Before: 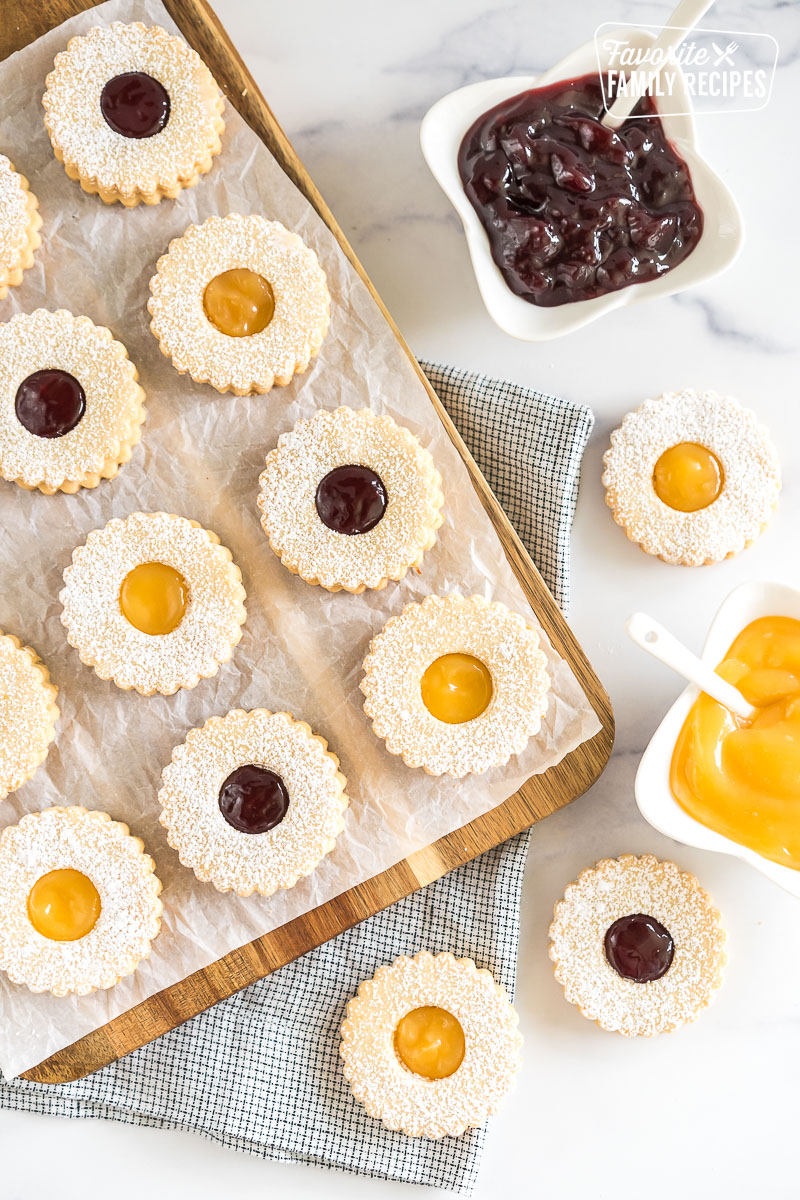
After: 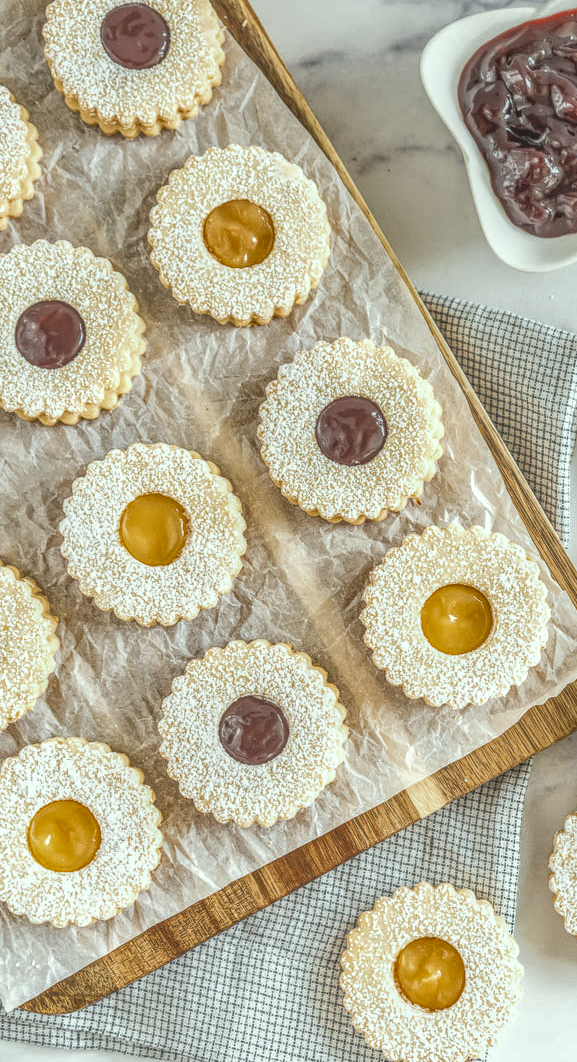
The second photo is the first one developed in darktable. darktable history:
shadows and highlights: shadows 11.29, white point adjustment 1.29, soften with gaussian
crop: top 5.77%, right 27.853%, bottom 5.699%
base curve: curves: ch0 [(0, 0) (0.283, 0.295) (1, 1)], preserve colors none
color zones: curves: ch0 [(0, 0.5) (0.125, 0.4) (0.25, 0.5) (0.375, 0.4) (0.5, 0.4) (0.625, 0.35) (0.75, 0.35) (0.875, 0.5)]; ch1 [(0, 0.35) (0.125, 0.45) (0.25, 0.35) (0.375, 0.35) (0.5, 0.35) (0.625, 0.35) (0.75, 0.45) (0.875, 0.35)]; ch2 [(0, 0.6) (0.125, 0.5) (0.25, 0.5) (0.375, 0.6) (0.5, 0.6) (0.625, 0.5) (0.75, 0.5) (0.875, 0.5)]
tone equalizer: edges refinement/feathering 500, mask exposure compensation -1.57 EV, preserve details no
color correction: highlights a* -8.01, highlights b* 3.11
local contrast: highlights 20%, shadows 23%, detail 201%, midtone range 0.2
haze removal: compatibility mode true, adaptive false
